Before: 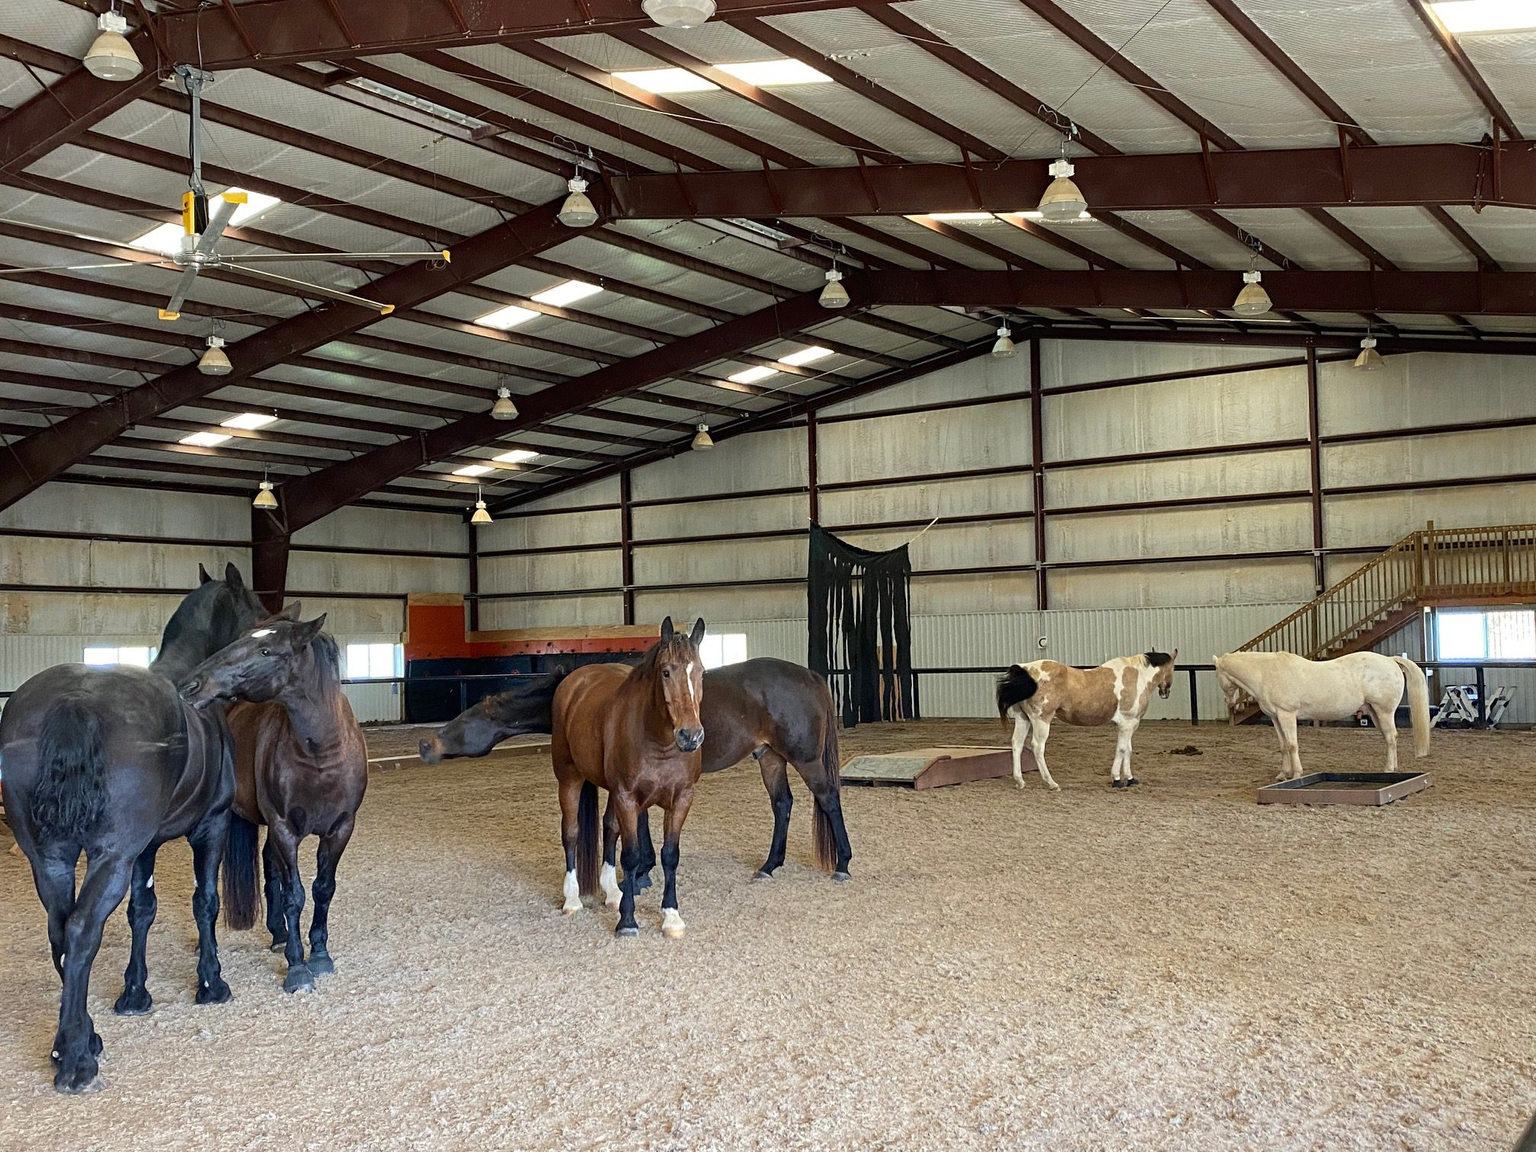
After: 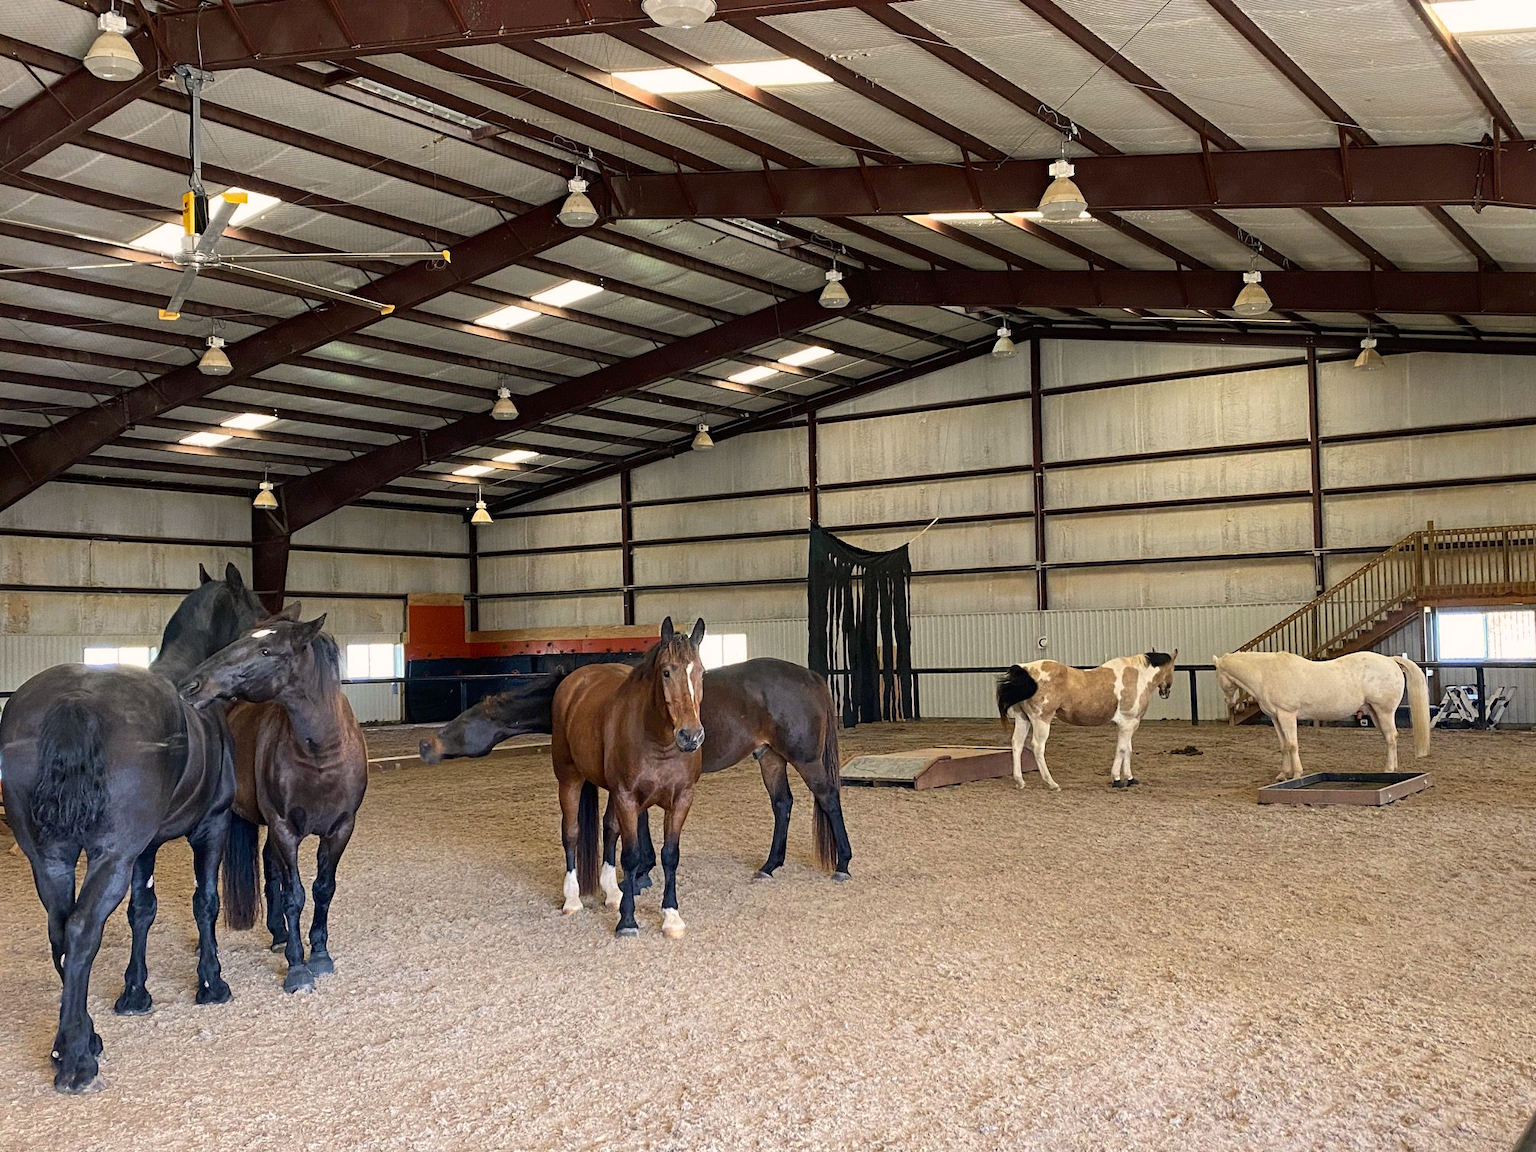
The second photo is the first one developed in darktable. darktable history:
color correction: highlights a* 5.77, highlights b* 4.8
